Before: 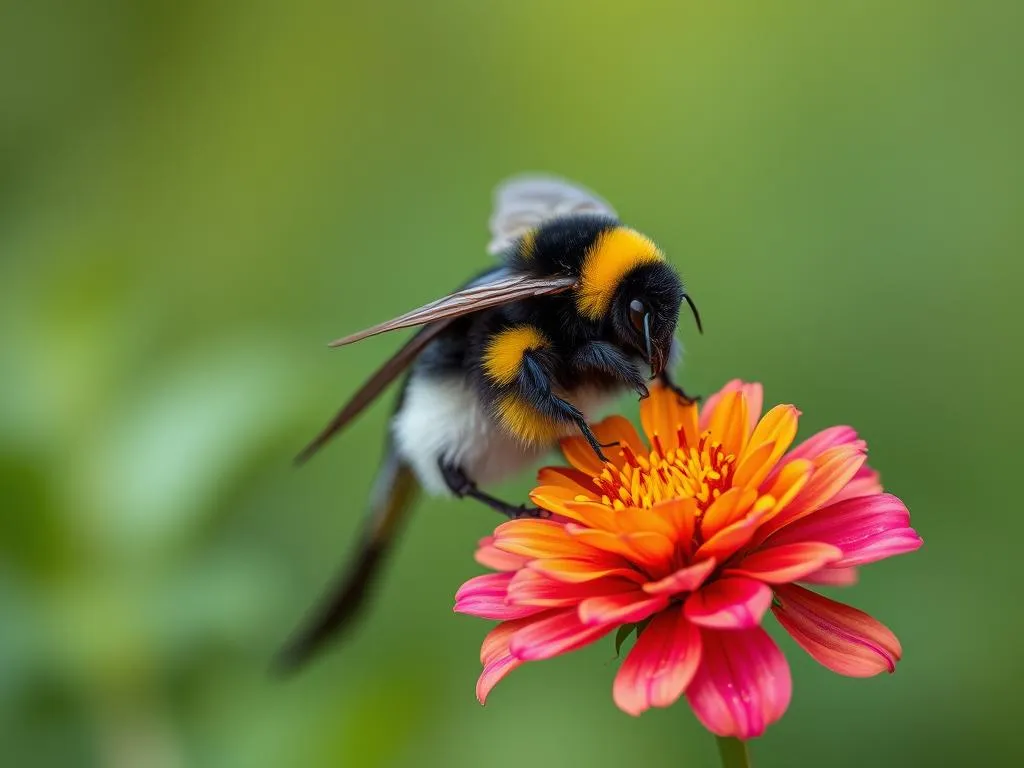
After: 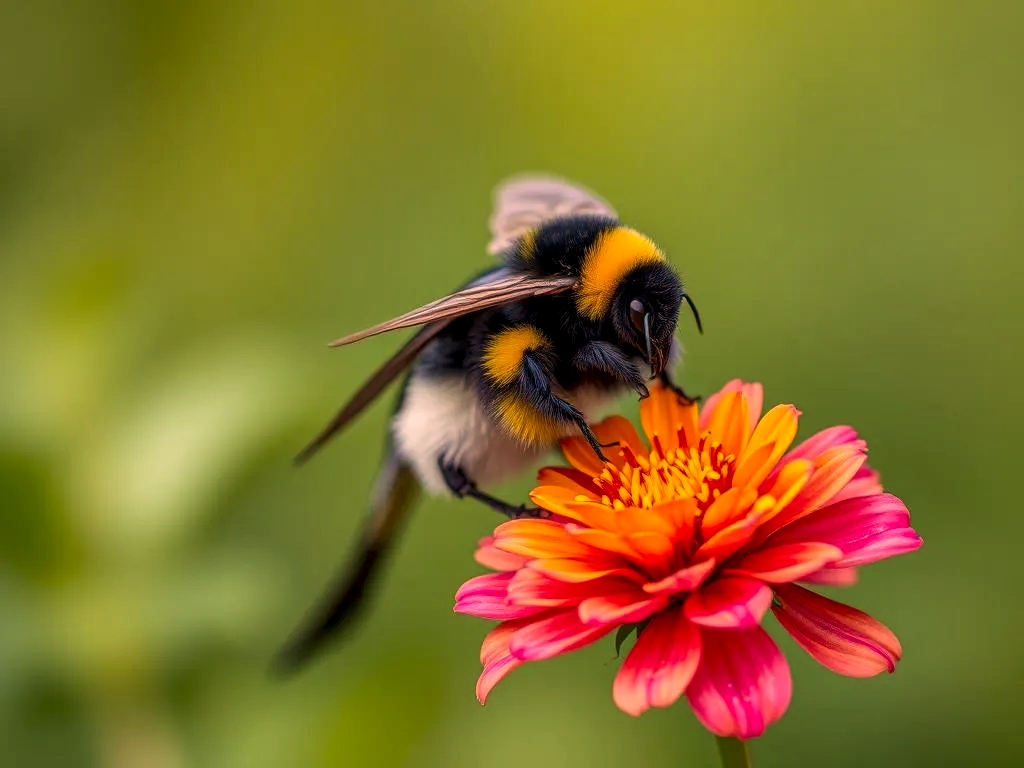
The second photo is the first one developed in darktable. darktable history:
local contrast: on, module defaults
velvia: on, module defaults
color correction: highlights a* 17.88, highlights b* 18.79
